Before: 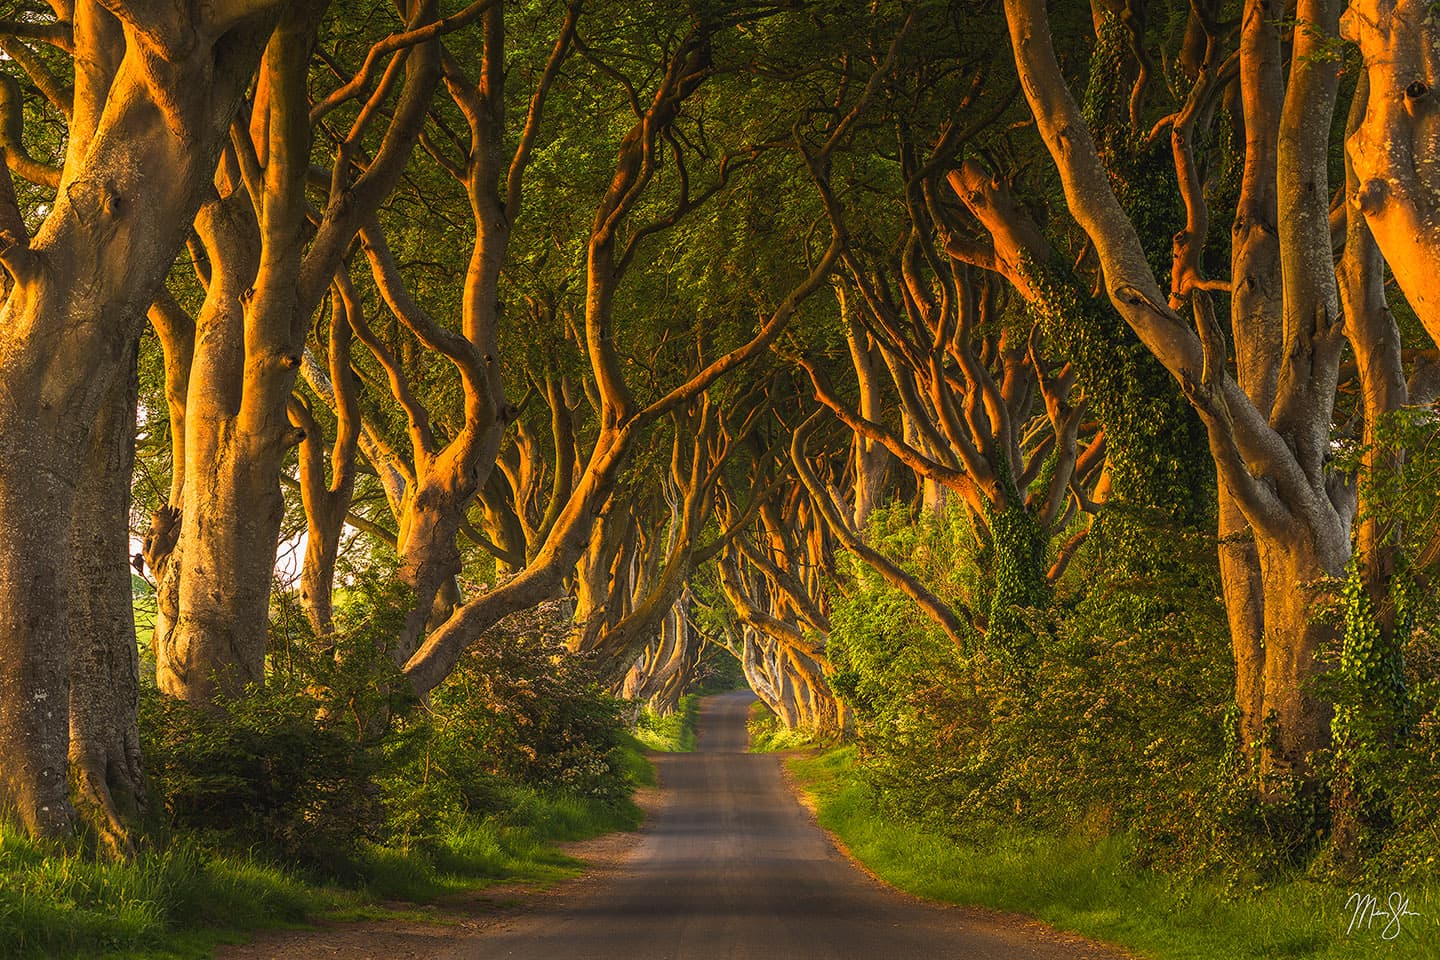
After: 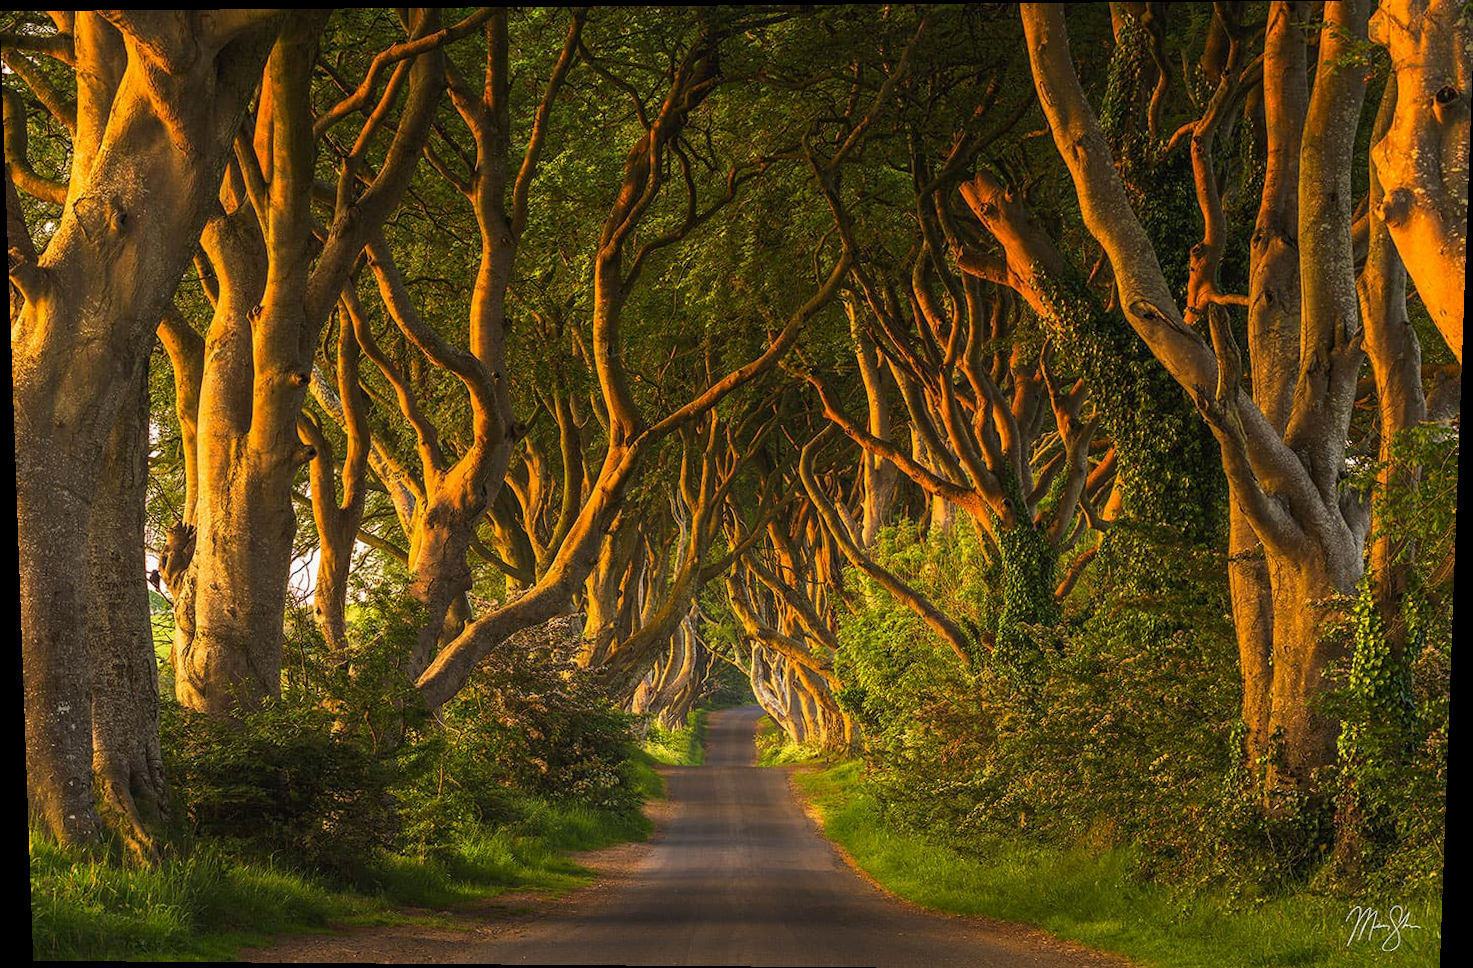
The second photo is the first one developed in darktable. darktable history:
crop: top 0.05%, bottom 0.098%
exposure: black level correction 0.001, compensate highlight preservation false
tone equalizer: on, module defaults
rotate and perspective: lens shift (vertical) 0.048, lens shift (horizontal) -0.024, automatic cropping off
